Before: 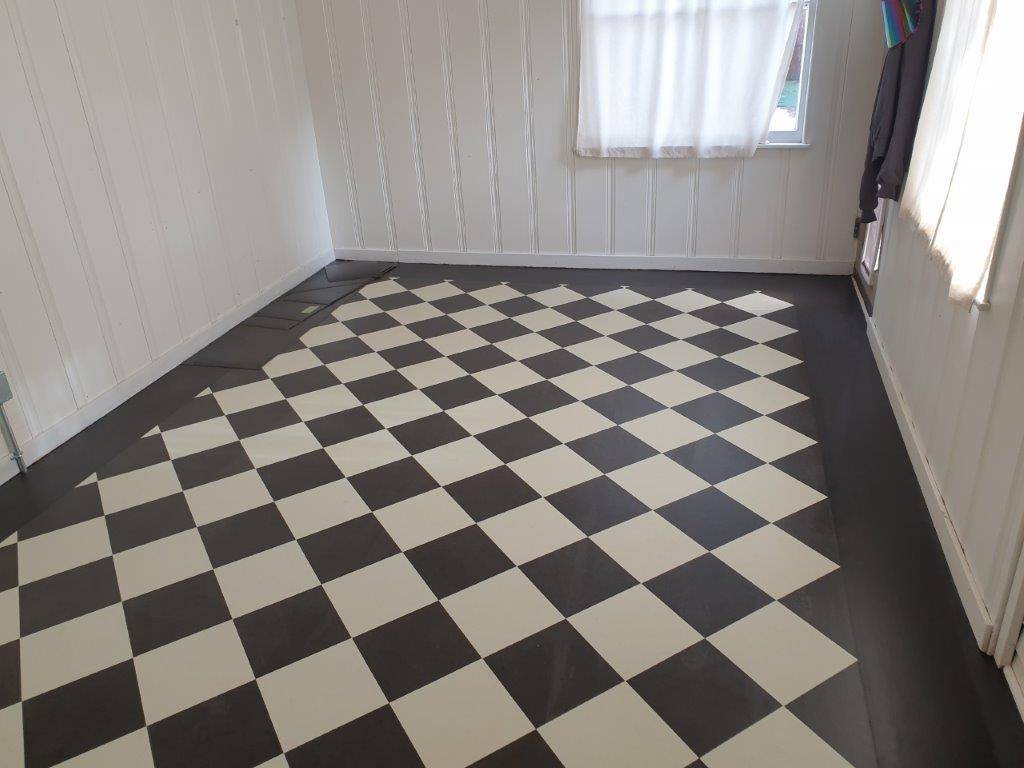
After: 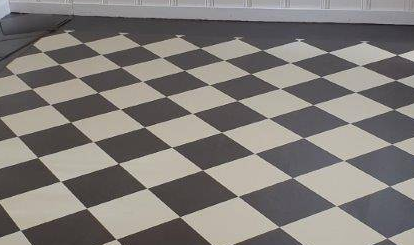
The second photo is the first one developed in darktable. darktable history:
shadows and highlights: soften with gaussian
crop: left 31.751%, top 32.172%, right 27.8%, bottom 35.83%
